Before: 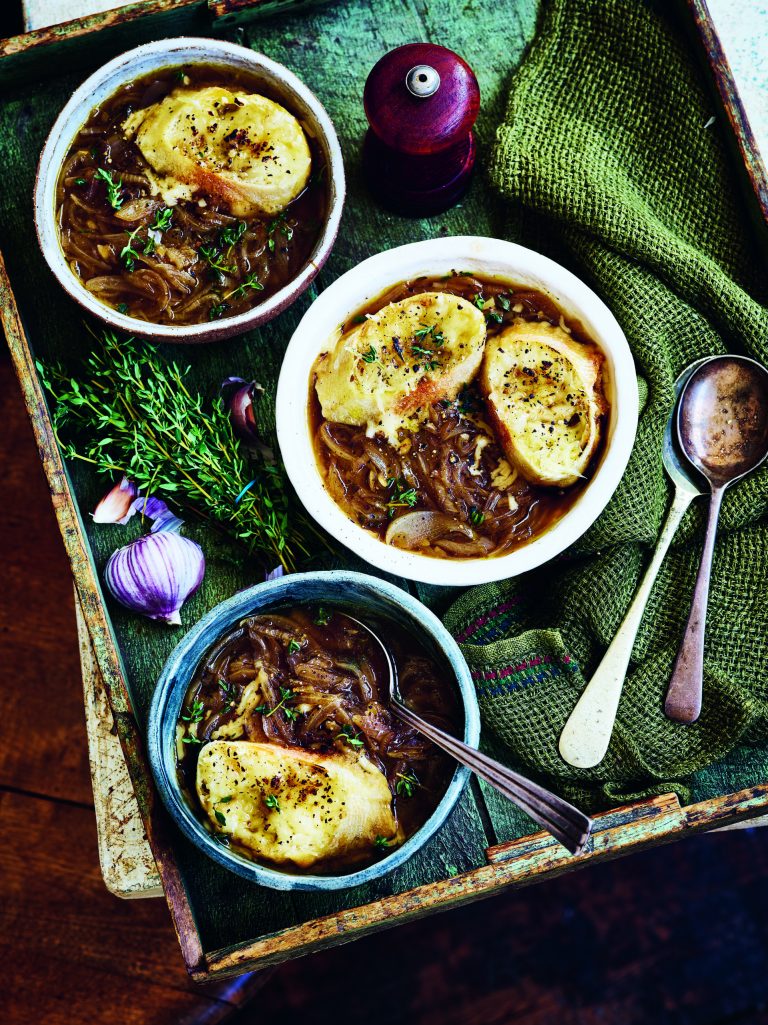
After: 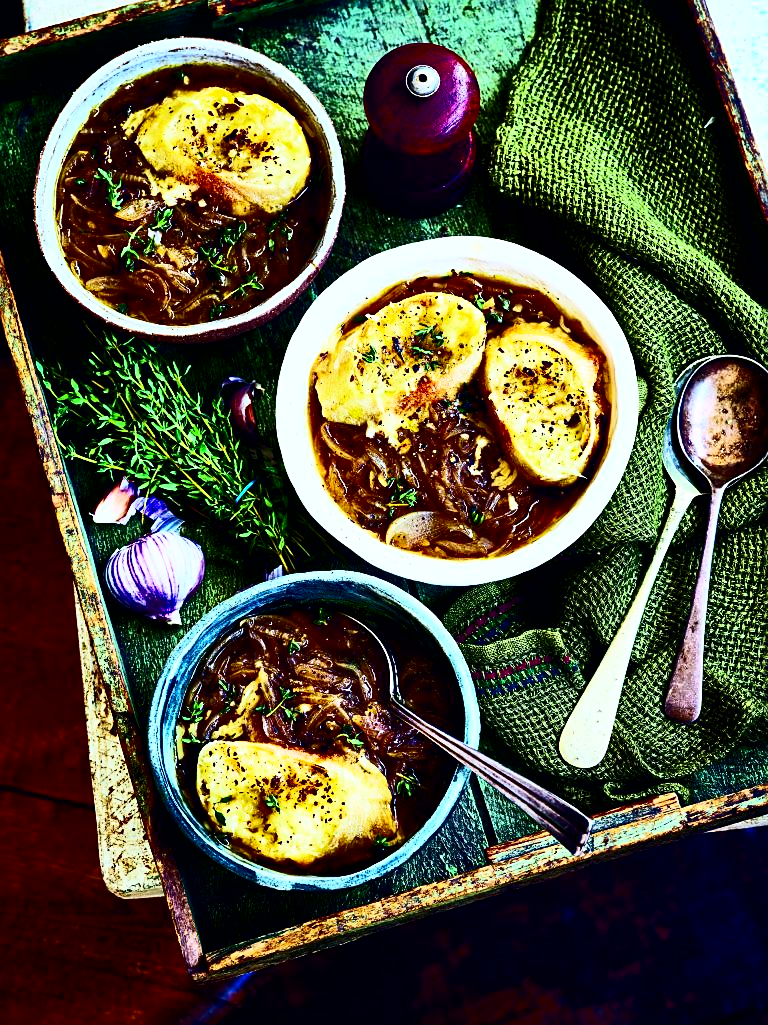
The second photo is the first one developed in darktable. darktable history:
contrast brightness saturation: contrast 0.4, brightness 0.05, saturation 0.25
sharpen: on, module defaults
exposure: black level correction 0.005, exposure 0.014 EV, compensate highlight preservation false
